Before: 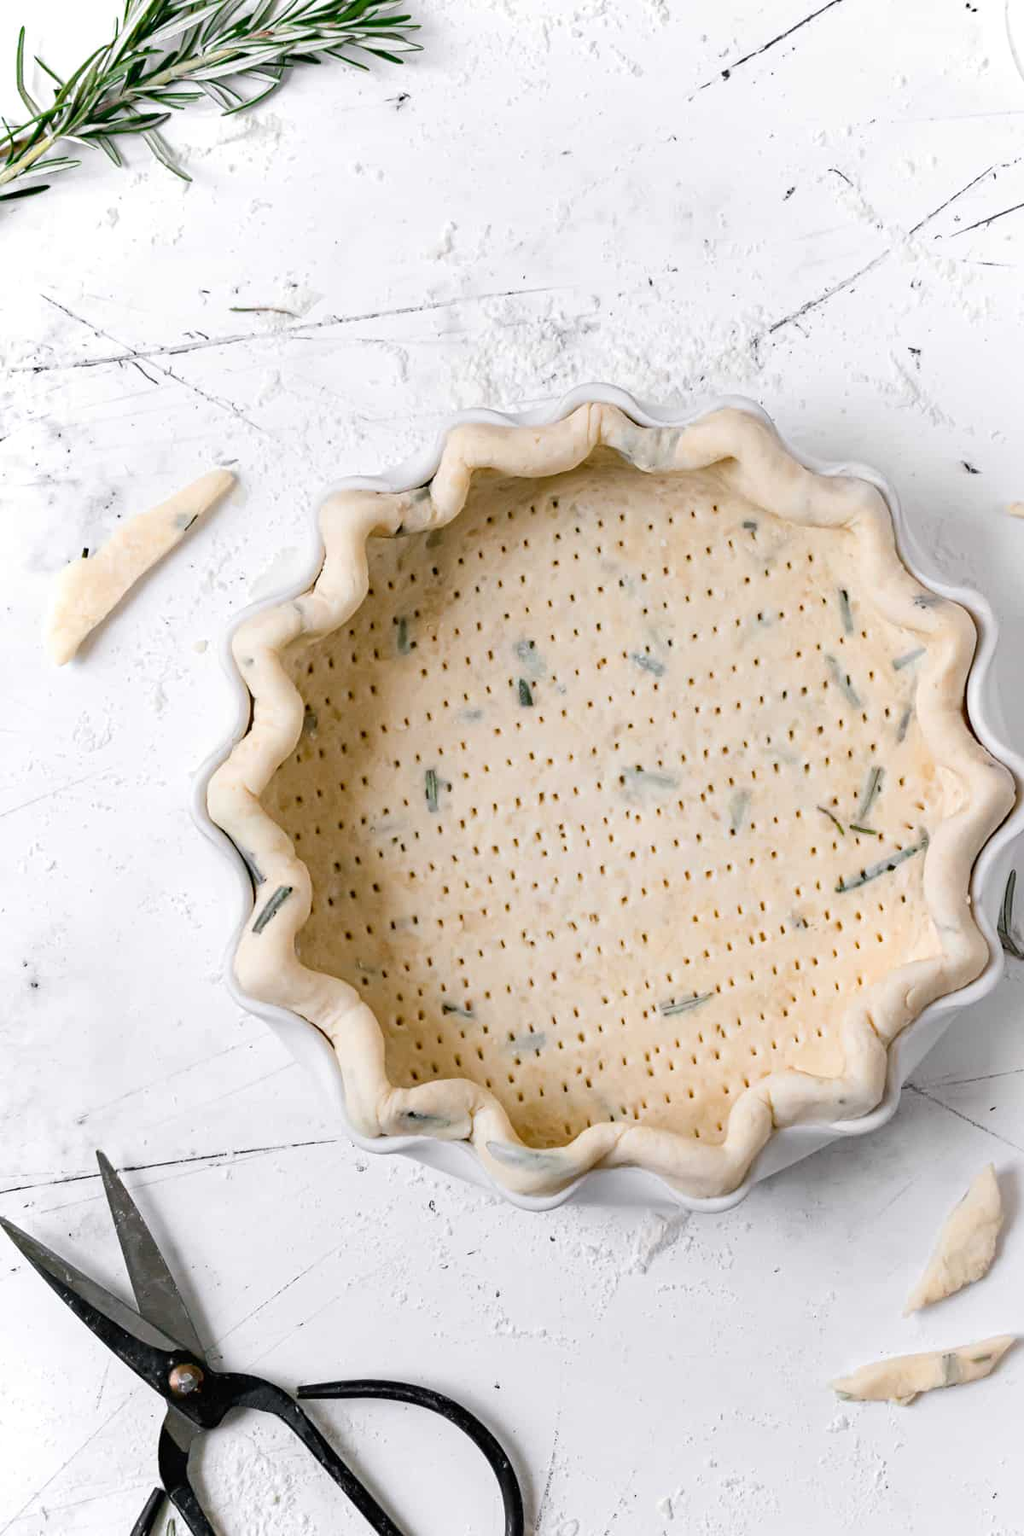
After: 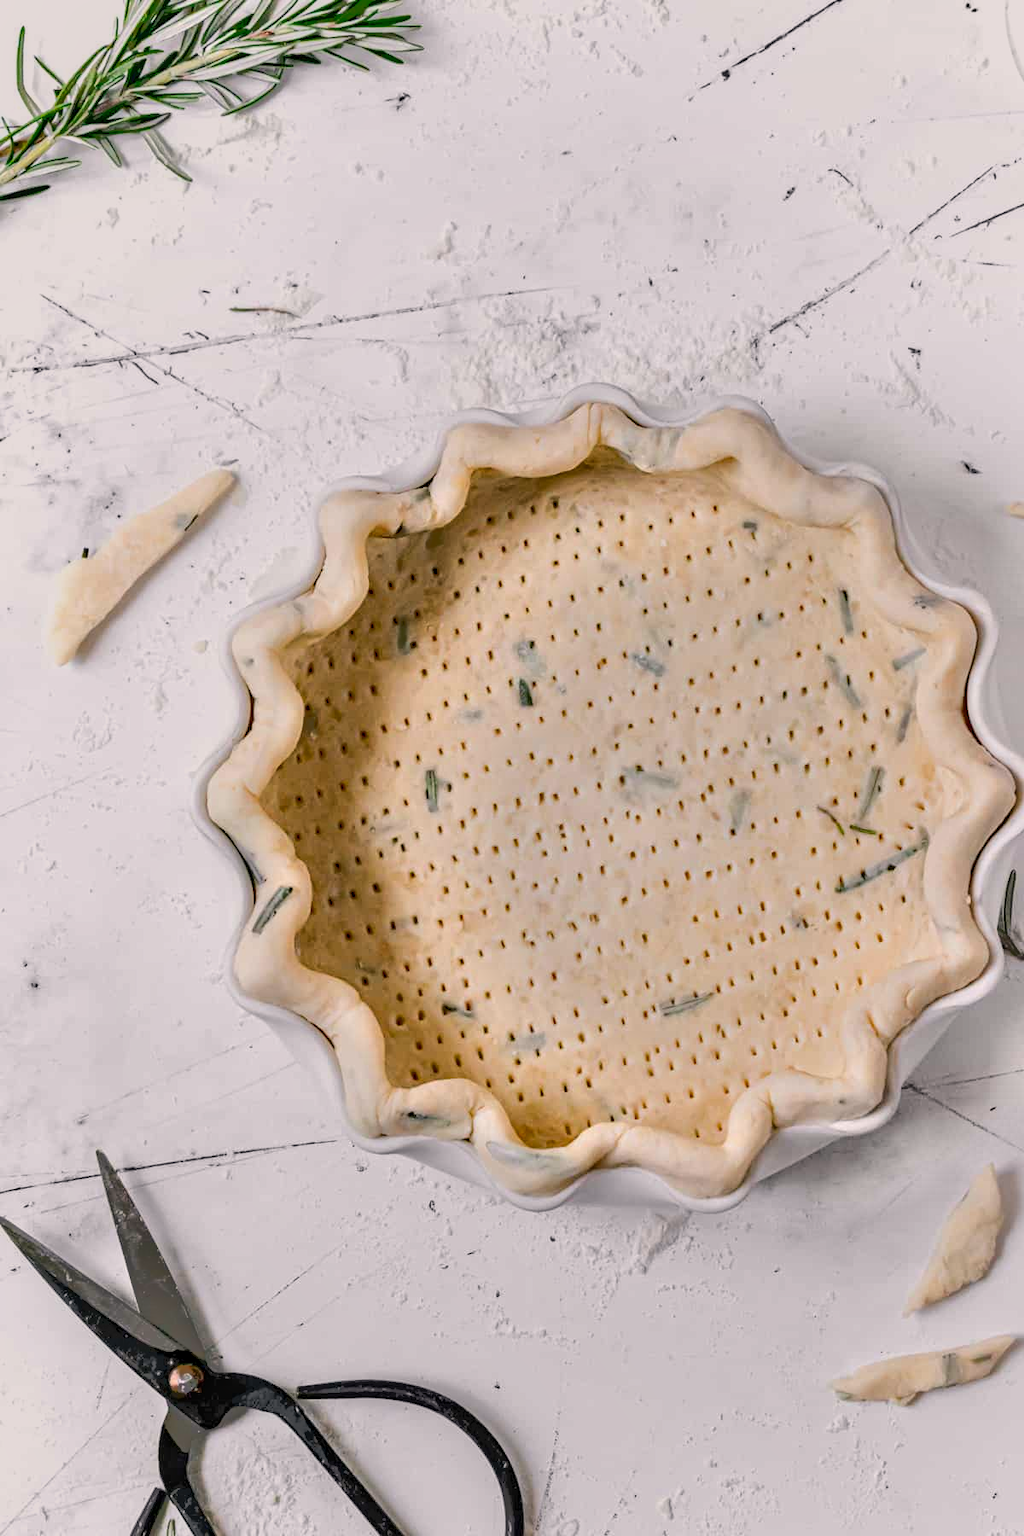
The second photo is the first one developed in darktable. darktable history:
color correction: highlights a* 3.51, highlights b* 2.02, saturation 1.17
local contrast: on, module defaults
tone equalizer: -7 EV -0.65 EV, -6 EV 1.03 EV, -5 EV -0.455 EV, -4 EV 0.459 EV, -3 EV 0.416 EV, -2 EV 0.151 EV, -1 EV -0.132 EV, +0 EV -0.4 EV
